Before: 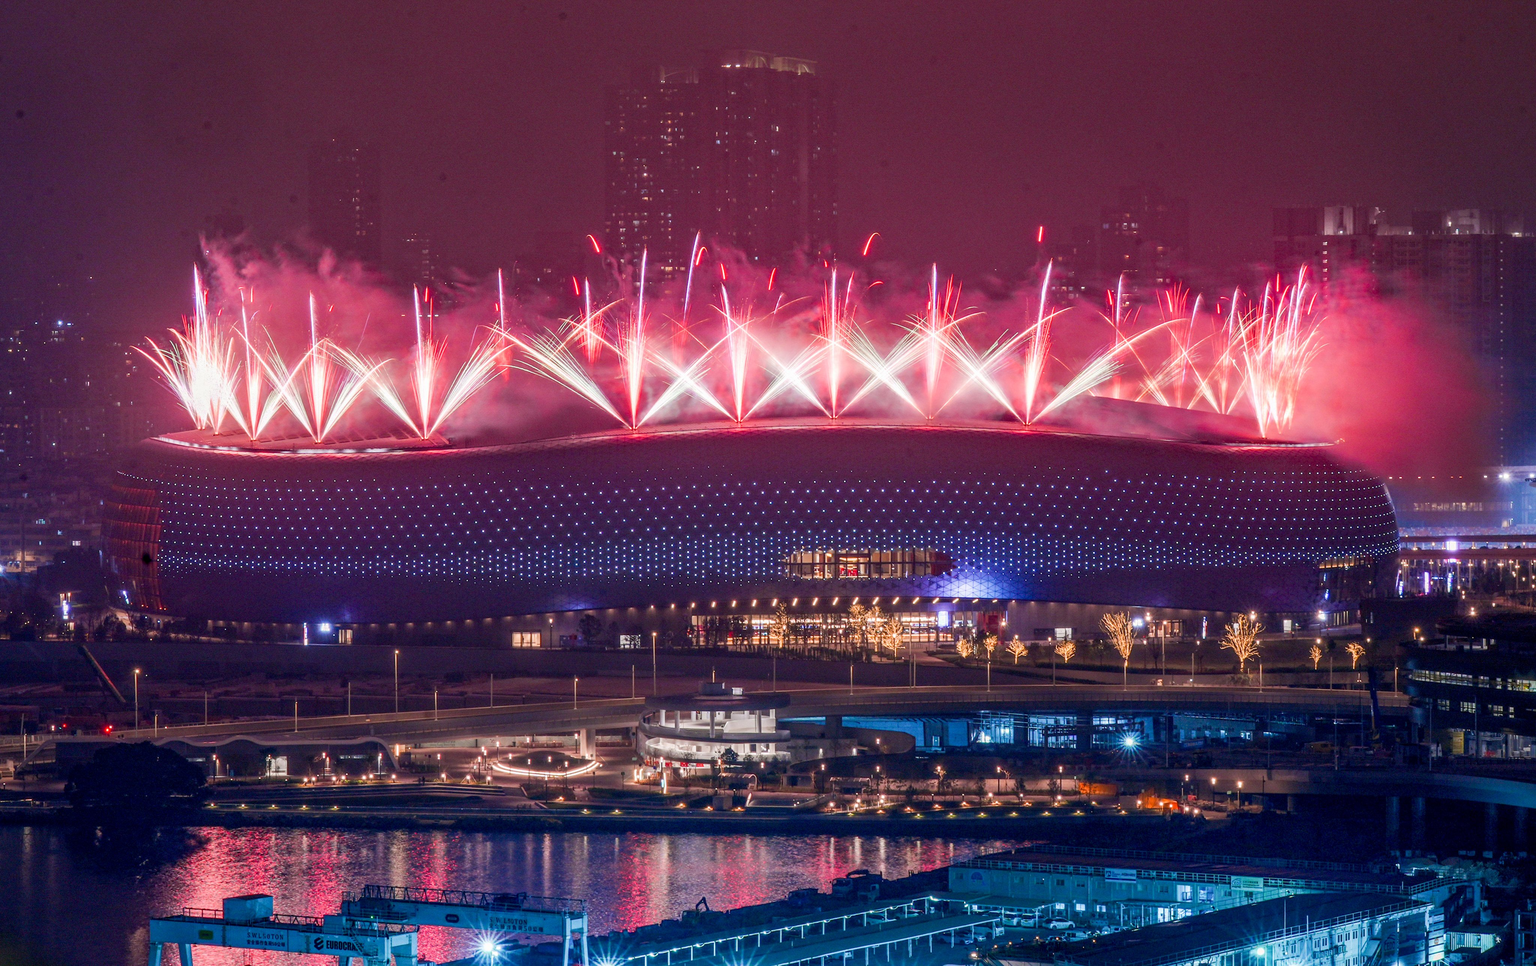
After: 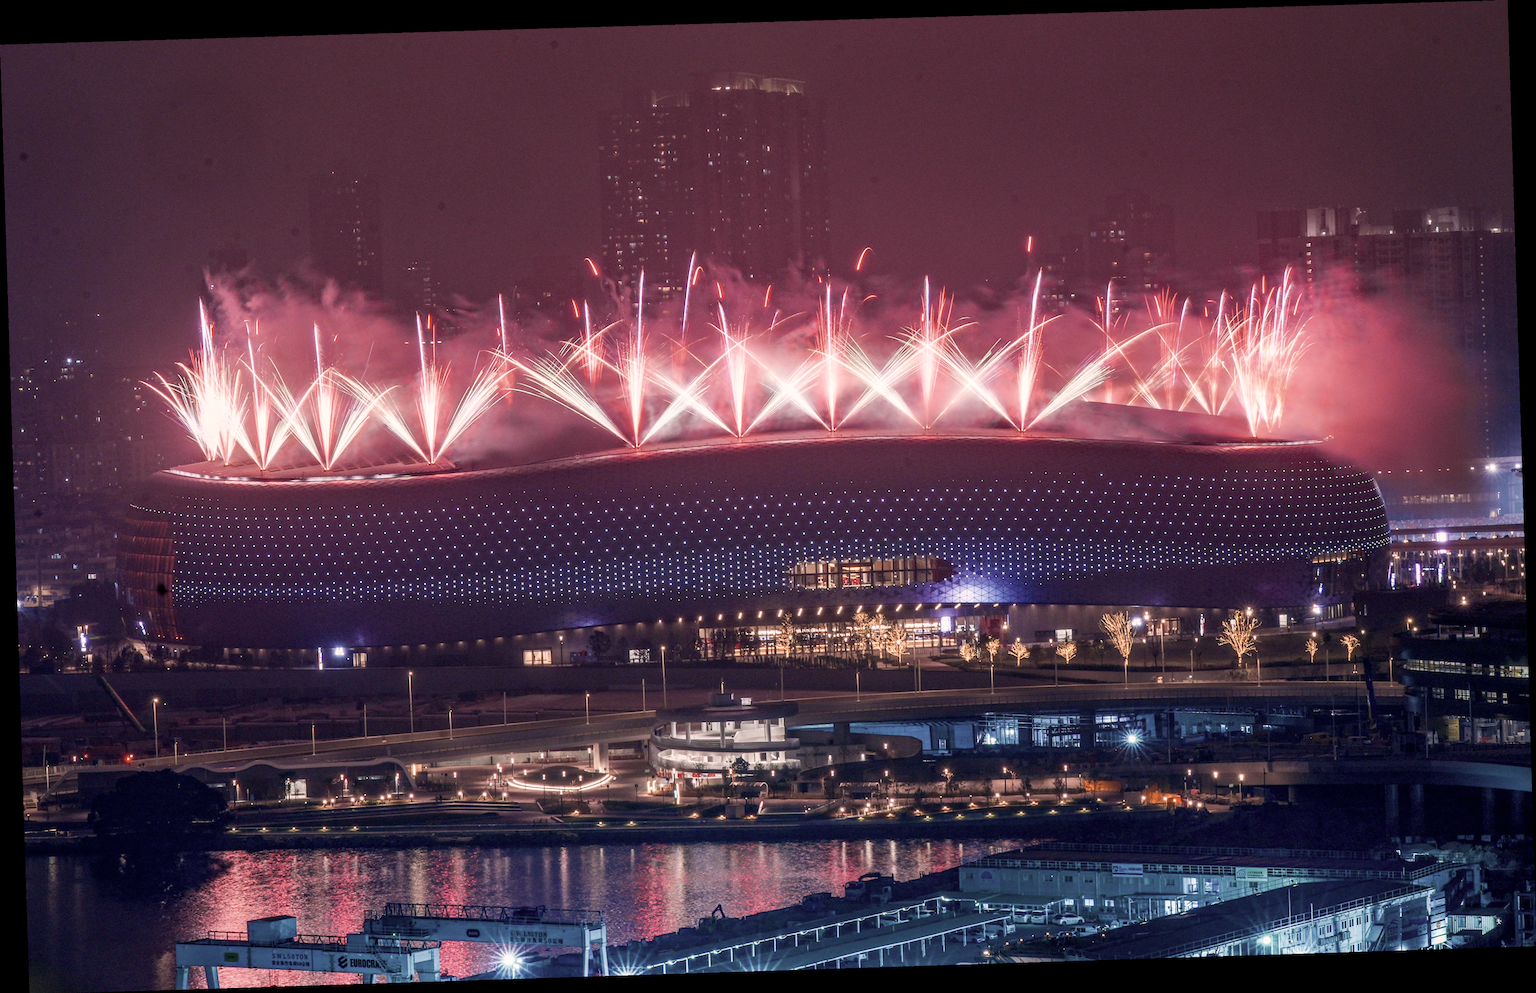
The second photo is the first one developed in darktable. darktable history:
color correction: highlights a* 5.59, highlights b* 5.24, saturation 0.68
shadows and highlights: shadows 0, highlights 40
rotate and perspective: rotation -1.77°, lens shift (horizontal) 0.004, automatic cropping off
